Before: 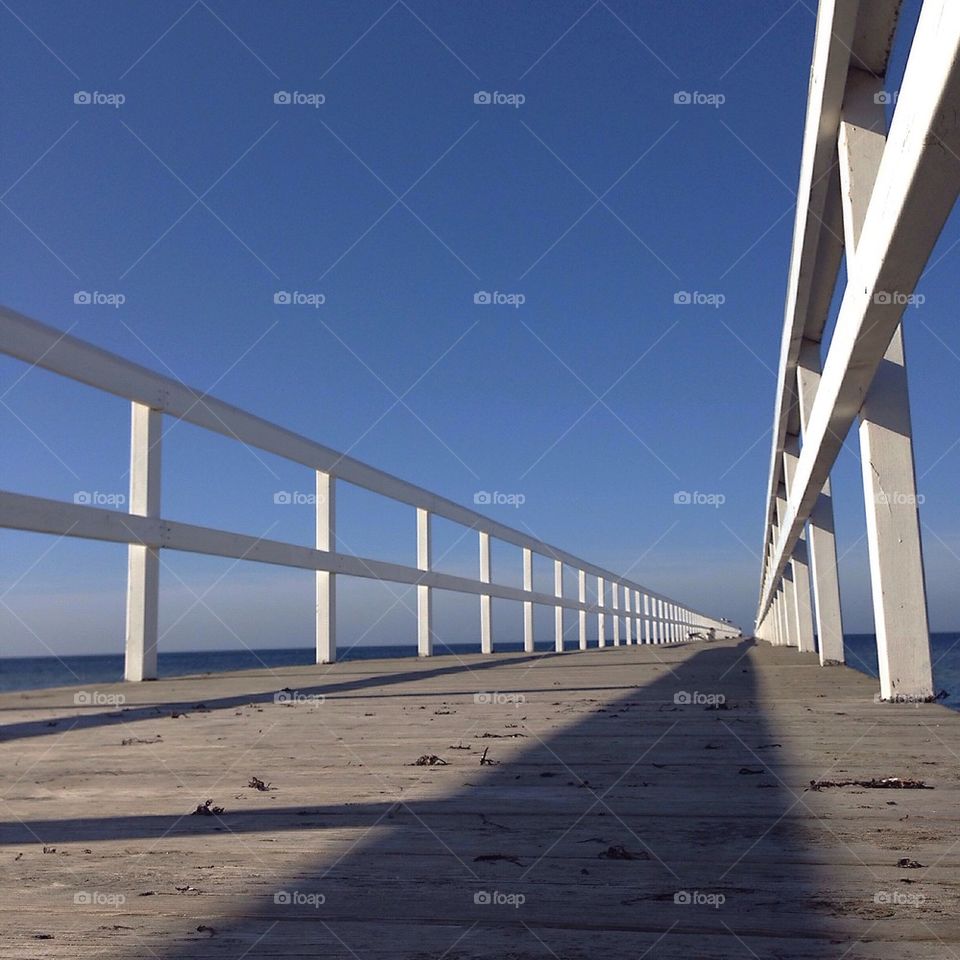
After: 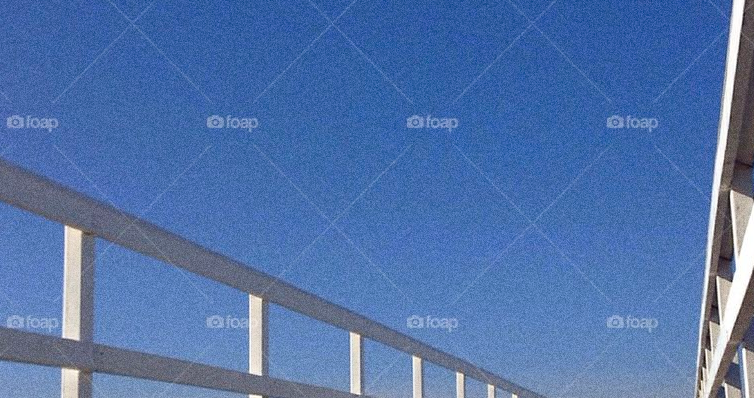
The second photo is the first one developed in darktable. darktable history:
shadows and highlights: soften with gaussian
crop: left 7.036%, top 18.398%, right 14.379%, bottom 40.043%
grain: coarseness 0.09 ISO, strength 40%
color balance rgb: perceptual saturation grading › global saturation 20%, perceptual saturation grading › highlights -25%, perceptual saturation grading › shadows 25%
